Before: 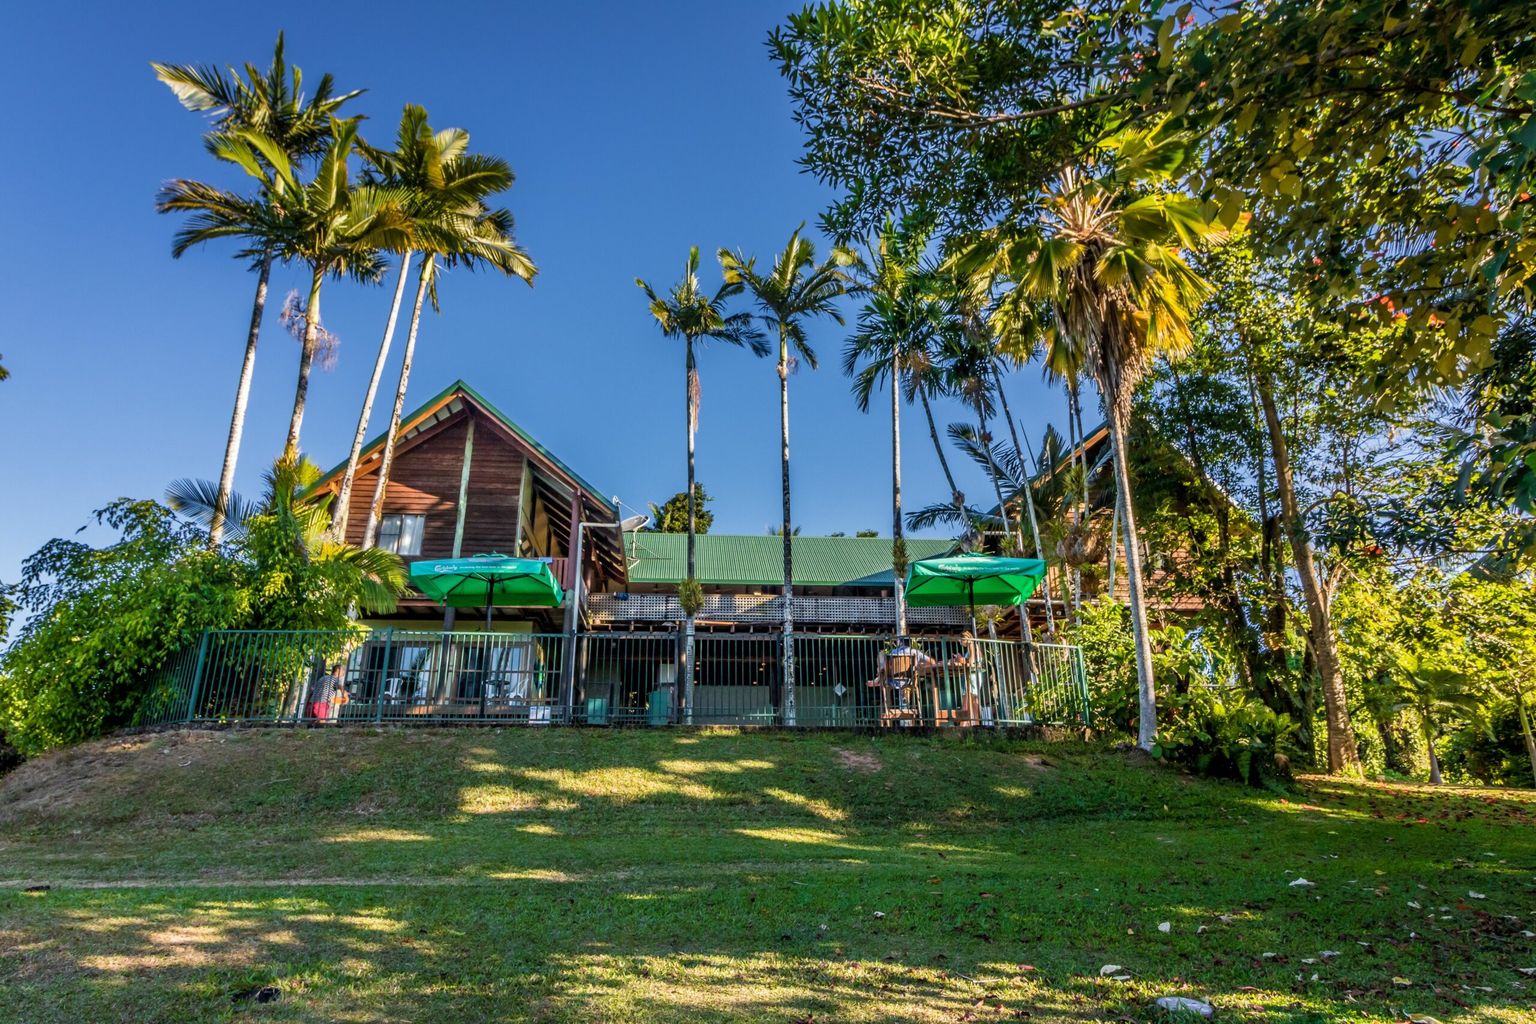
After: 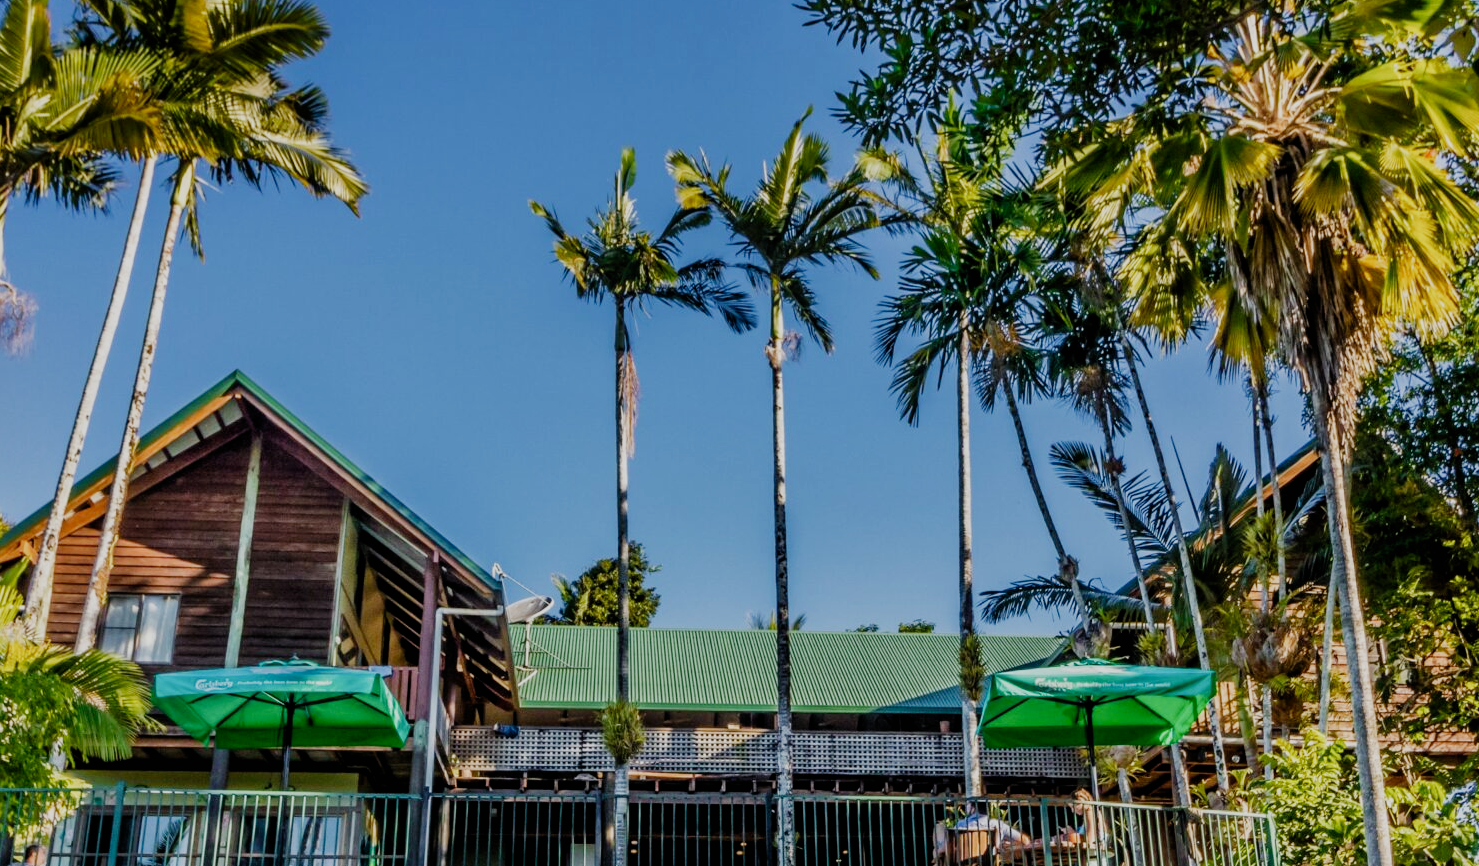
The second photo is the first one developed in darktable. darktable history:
filmic rgb: black relative exposure -7.65 EV, white relative exposure 4.56 EV, hardness 3.61, contrast 1.049, add noise in highlights 0.001, preserve chrominance no, color science v3 (2019), use custom middle-gray values true, contrast in highlights soft
crop: left 20.668%, top 15.464%, right 21.524%, bottom 33.784%
shadows and highlights: shadows 18.45, highlights -85.34, soften with gaussian
